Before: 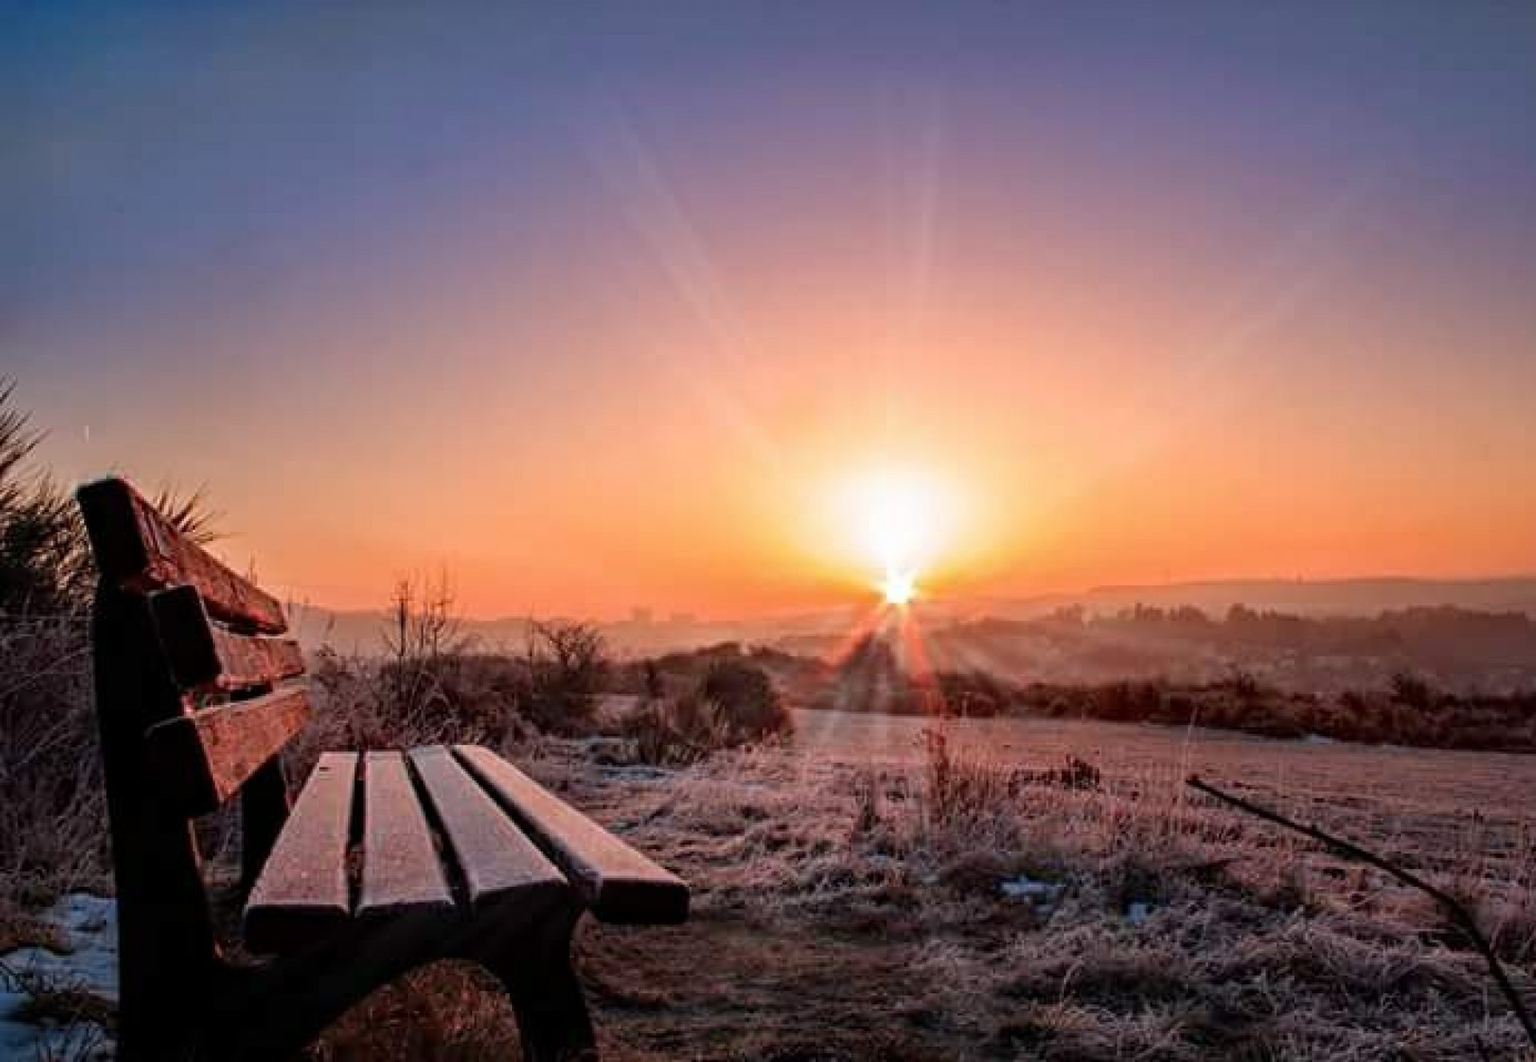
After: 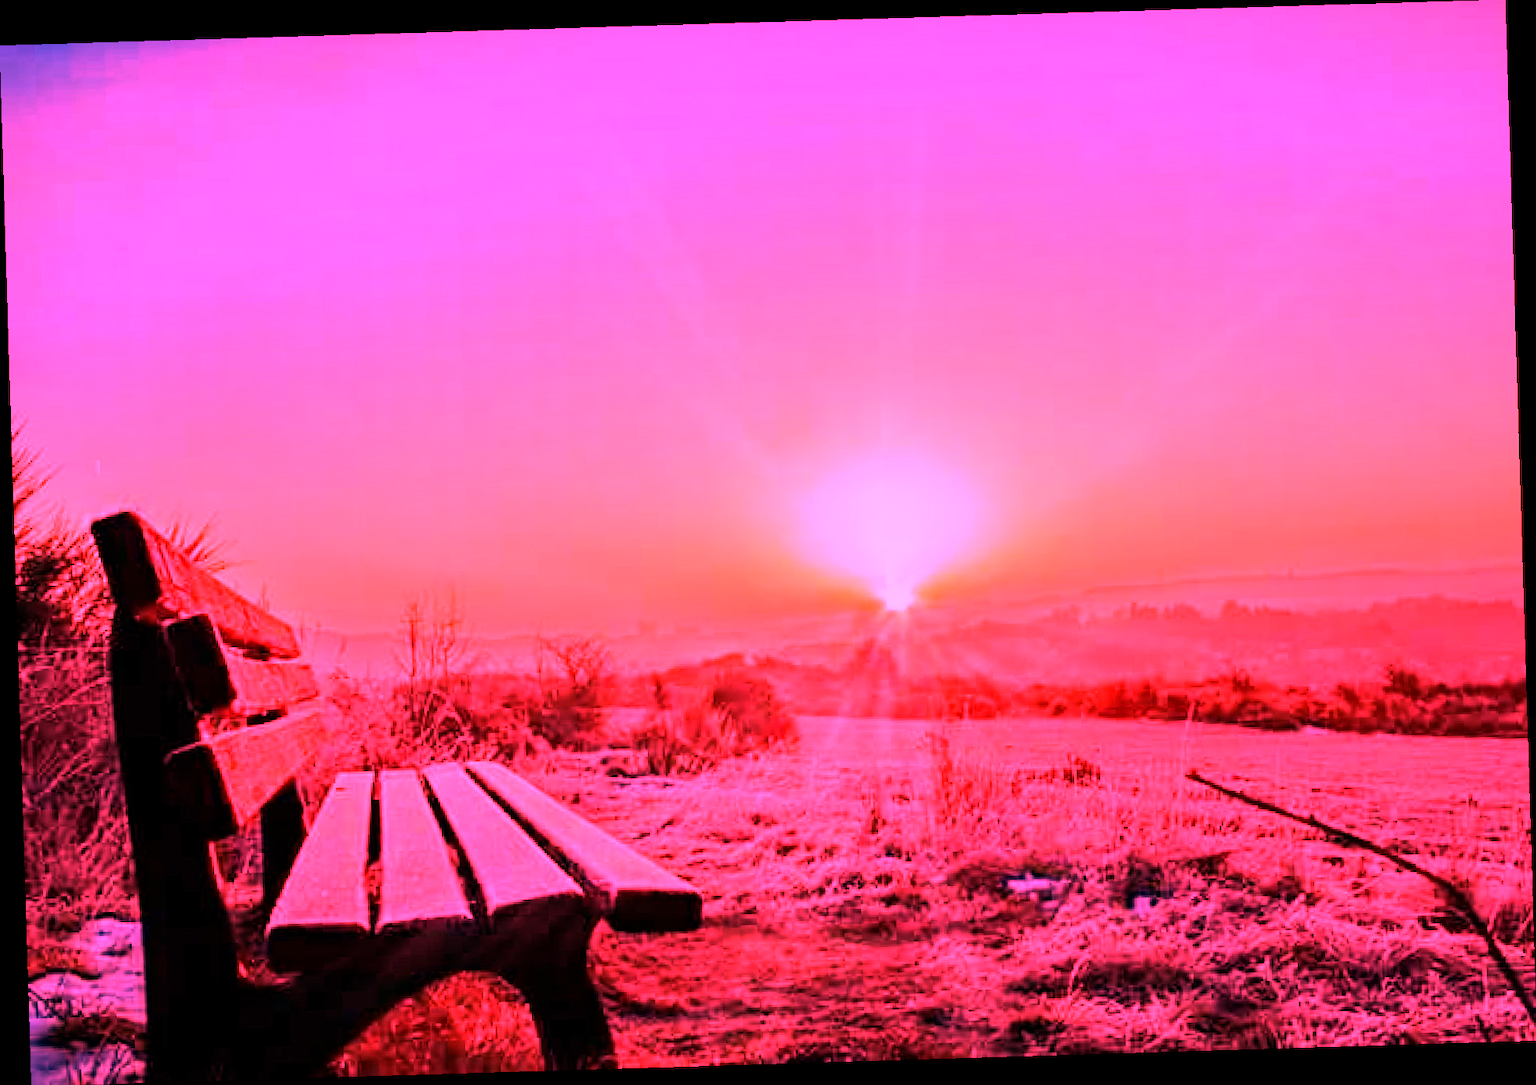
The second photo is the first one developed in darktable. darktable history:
white balance: red 4.26, blue 1.802
rgb curve: curves: ch0 [(0, 0) (0.078, 0.051) (0.929, 0.956) (1, 1)], compensate middle gray true
rotate and perspective: rotation -1.75°, automatic cropping off
